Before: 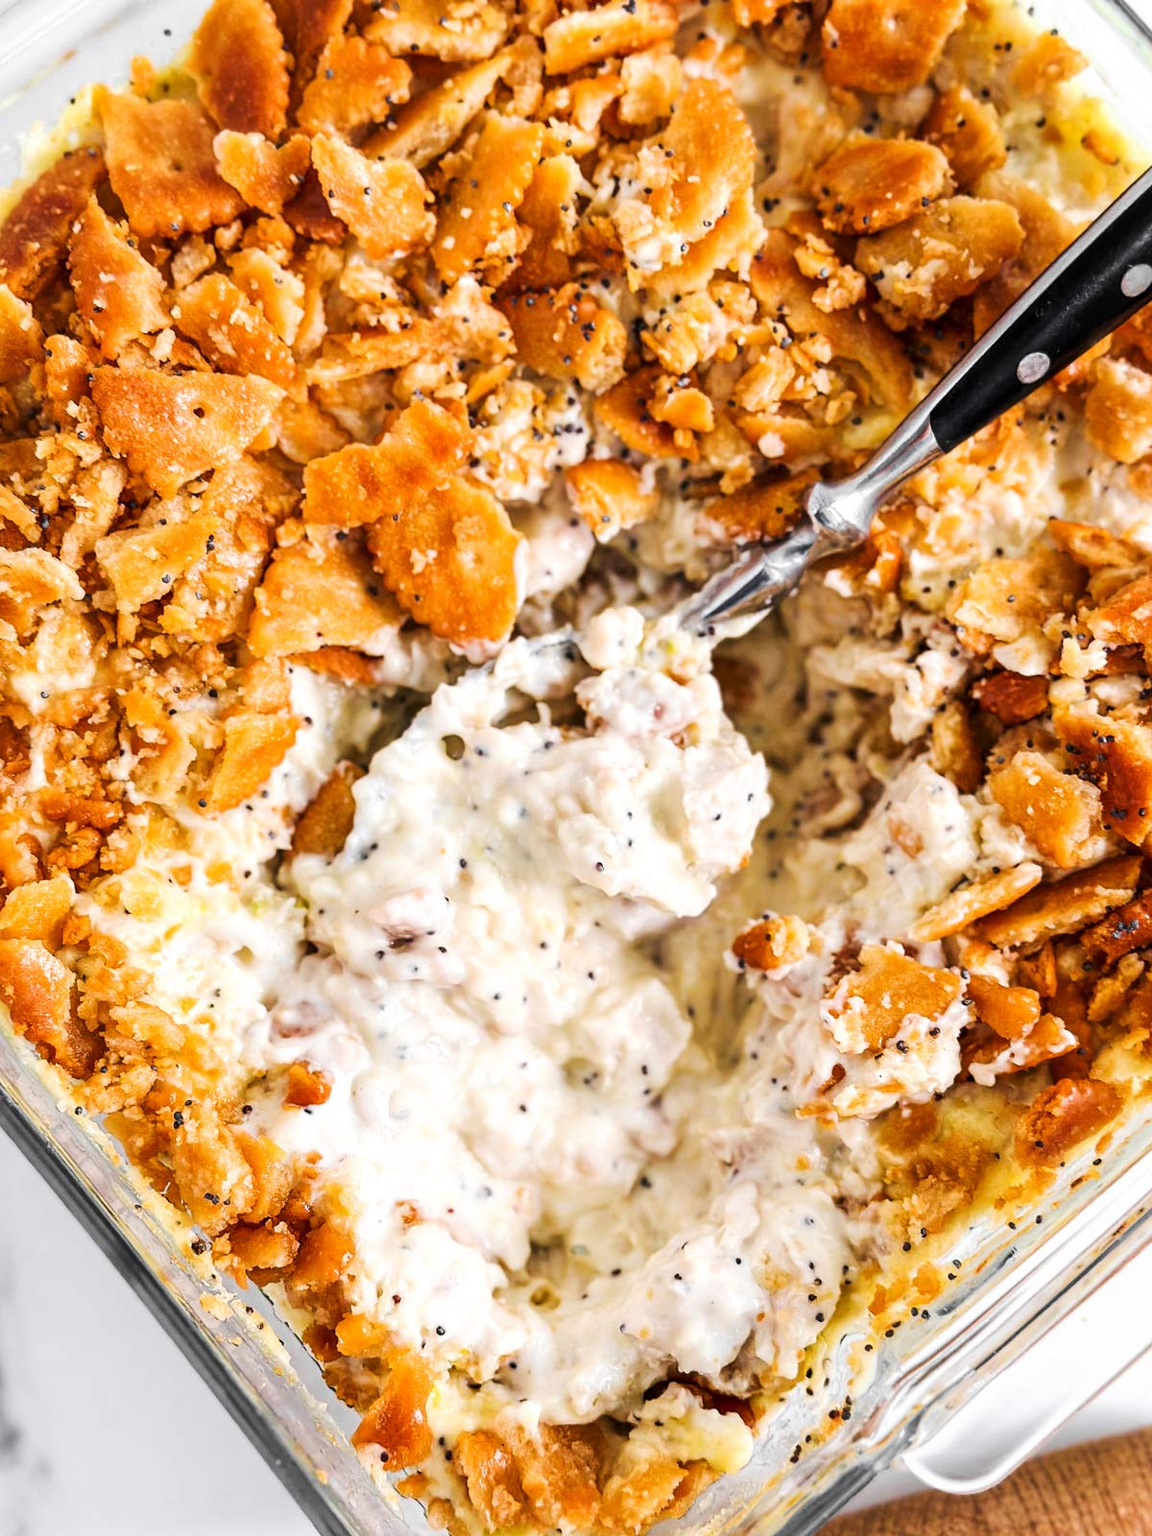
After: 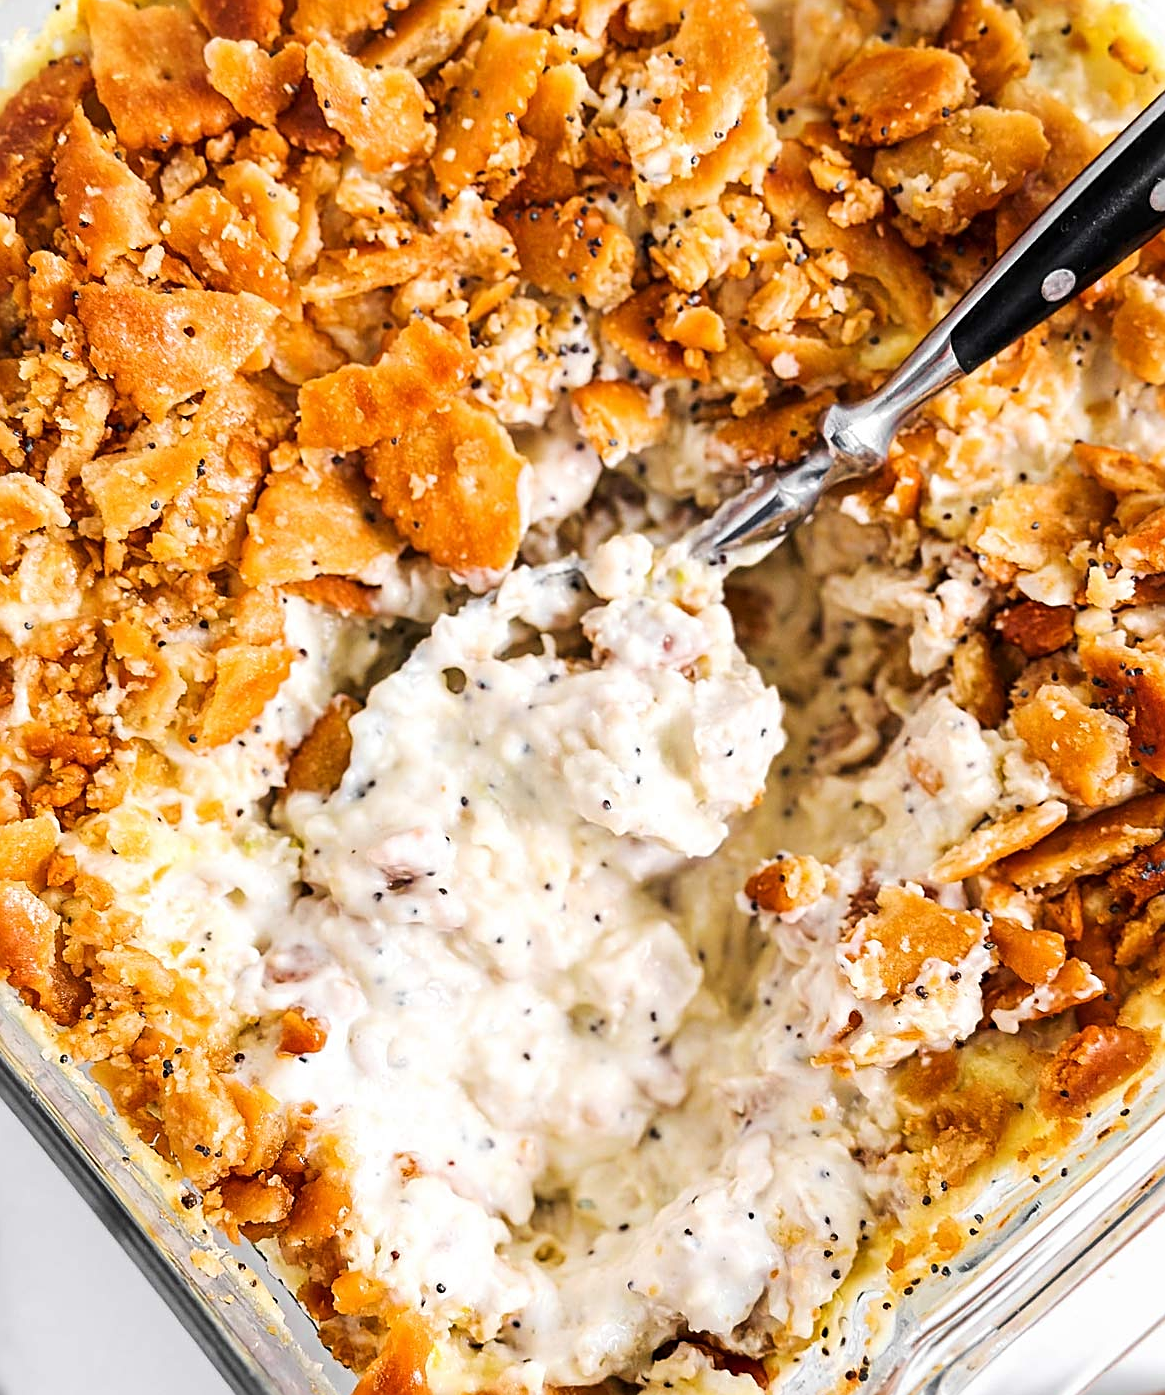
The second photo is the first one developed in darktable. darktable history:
crop: left 1.507%, top 6.147%, right 1.379%, bottom 6.637%
sharpen: on, module defaults
